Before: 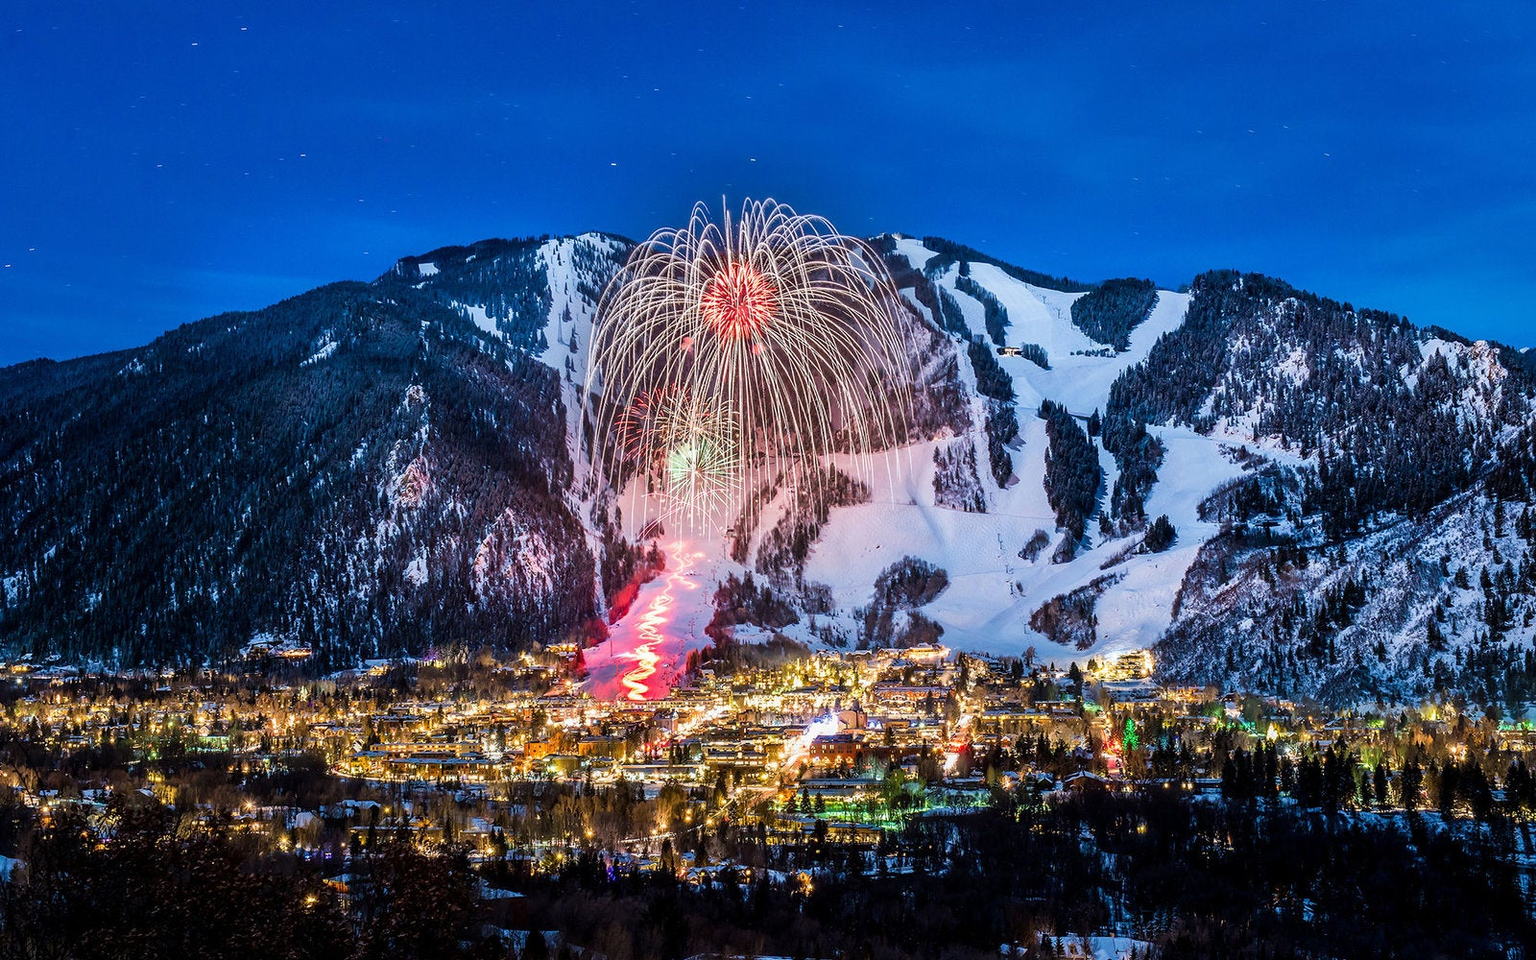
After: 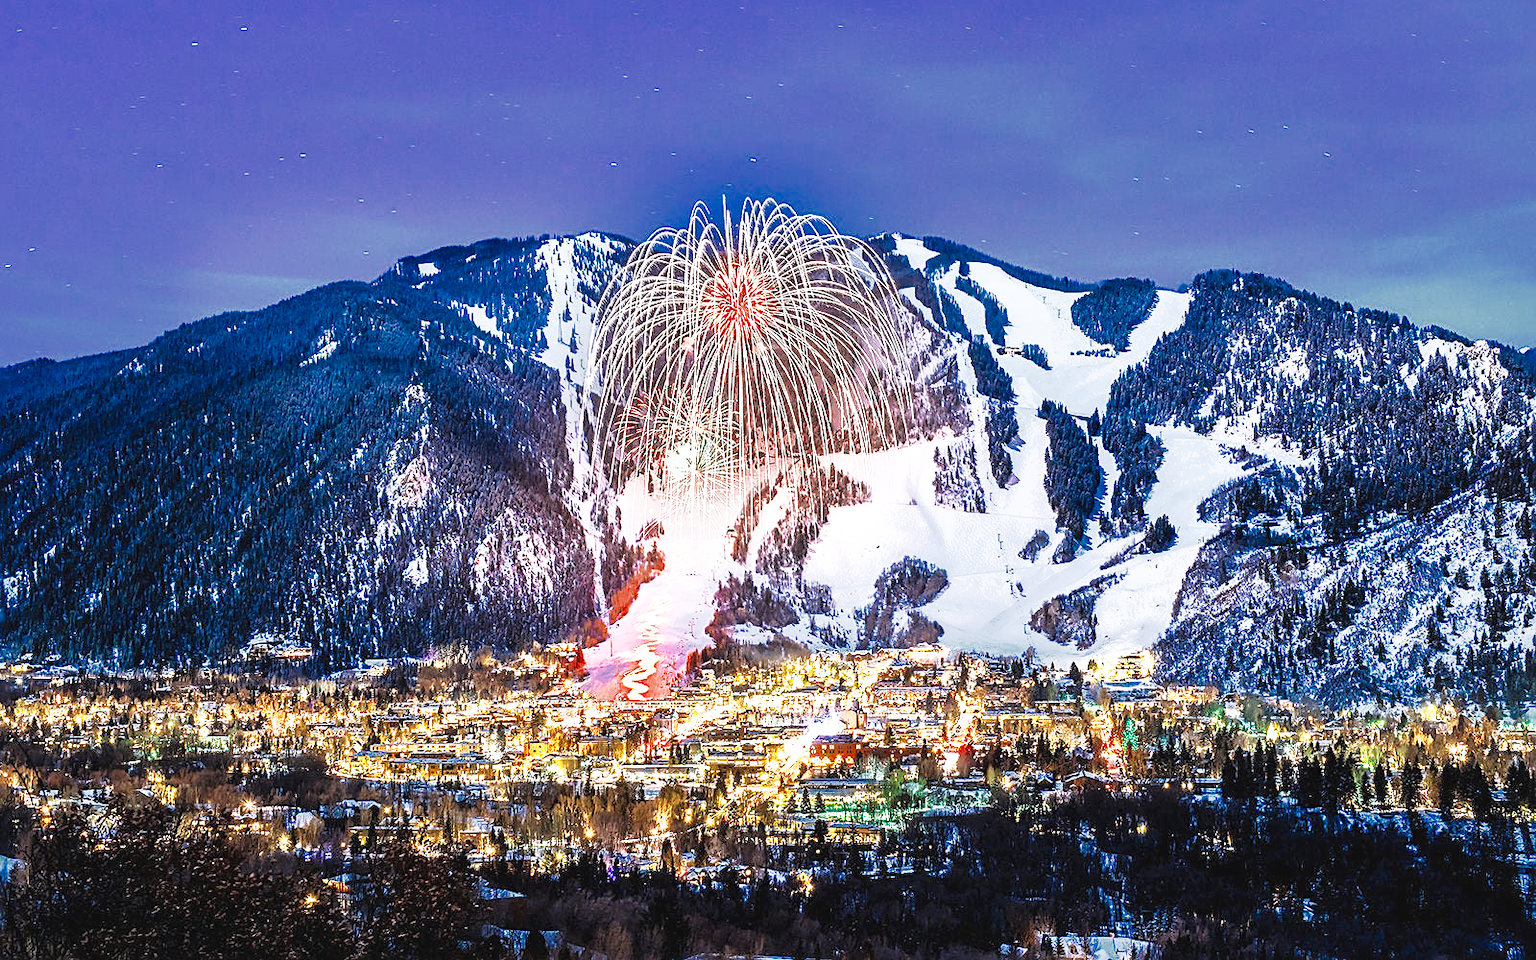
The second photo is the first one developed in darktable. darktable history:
tone curve: curves: ch0 [(0, 0.018) (0.162, 0.128) (0.434, 0.478) (0.667, 0.785) (0.819, 0.943) (1, 0.991)]; ch1 [(0, 0) (0.402, 0.36) (0.476, 0.449) (0.506, 0.505) (0.523, 0.518) (0.582, 0.586) (0.641, 0.668) (0.7, 0.741) (1, 1)]; ch2 [(0, 0) (0.416, 0.403) (0.483, 0.472) (0.503, 0.505) (0.521, 0.519) (0.547, 0.561) (0.597, 0.643) (0.699, 0.759) (0.997, 0.858)], preserve colors none
color zones: curves: ch0 [(0, 0.5) (0.125, 0.4) (0.25, 0.5) (0.375, 0.4) (0.5, 0.4) (0.625, 0.35) (0.75, 0.35) (0.875, 0.5)]; ch1 [(0, 0.35) (0.125, 0.45) (0.25, 0.35) (0.375, 0.35) (0.5, 0.35) (0.625, 0.35) (0.75, 0.45) (0.875, 0.35)]; ch2 [(0, 0.6) (0.125, 0.5) (0.25, 0.5) (0.375, 0.6) (0.5, 0.6) (0.625, 0.5) (0.75, 0.5) (0.875, 0.5)], mix 19.53%
contrast brightness saturation: contrast 0.048, brightness 0.068, saturation 0.009
shadows and highlights: on, module defaults
exposure: black level correction 0, exposure 1.199 EV, compensate highlight preservation false
sharpen: on, module defaults
